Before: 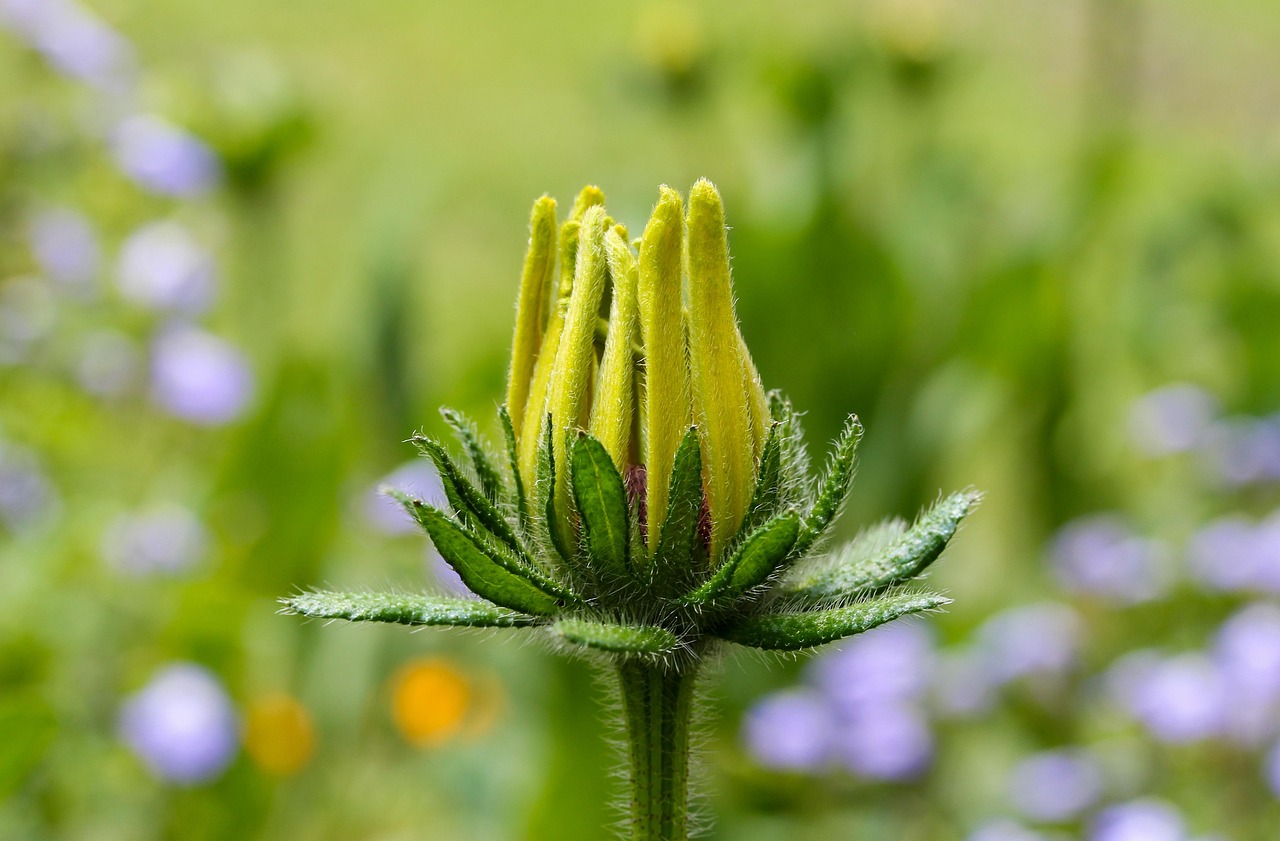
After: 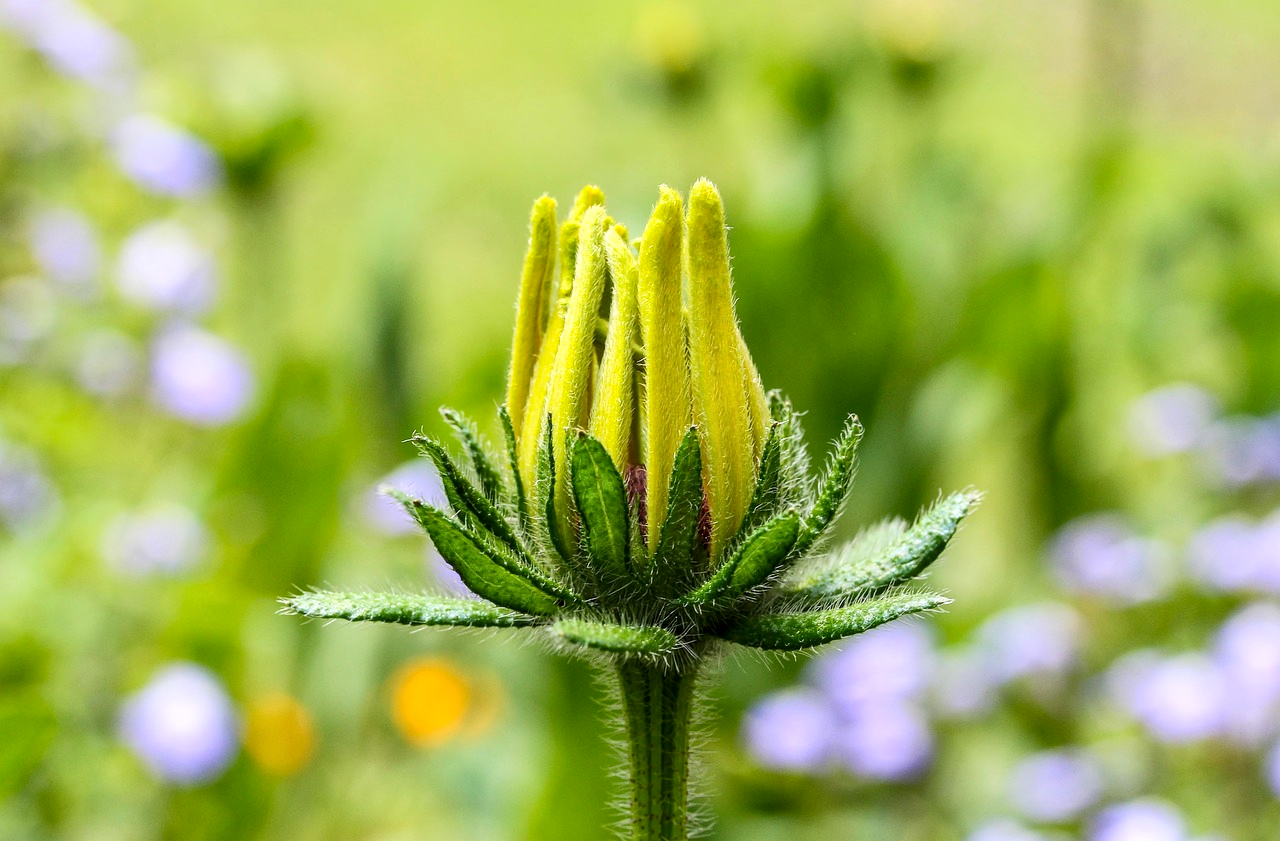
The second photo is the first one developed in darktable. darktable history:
local contrast: on, module defaults
contrast brightness saturation: contrast 0.2, brightness 0.15, saturation 0.14
